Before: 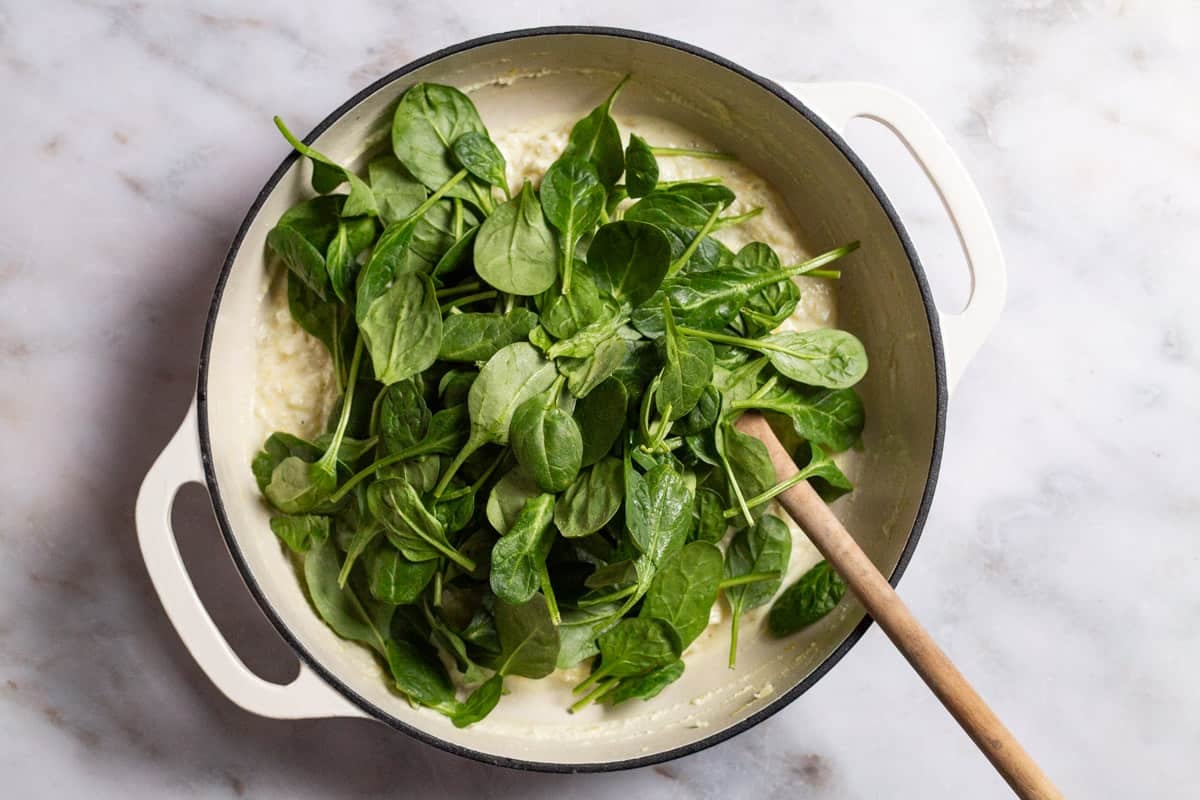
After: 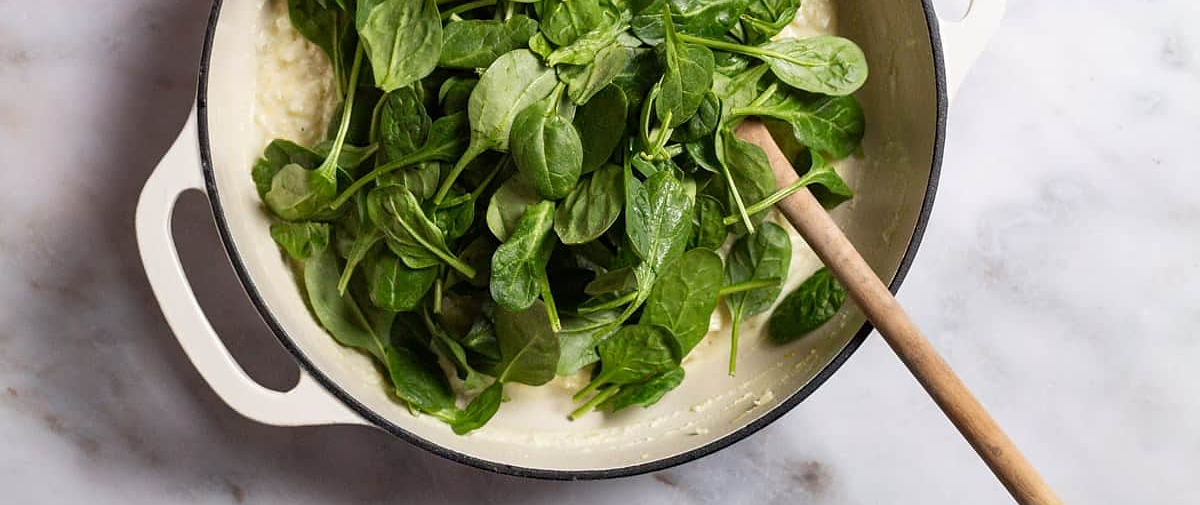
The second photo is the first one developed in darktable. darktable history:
crop and rotate: top 36.849%
sharpen: radius 1.033
